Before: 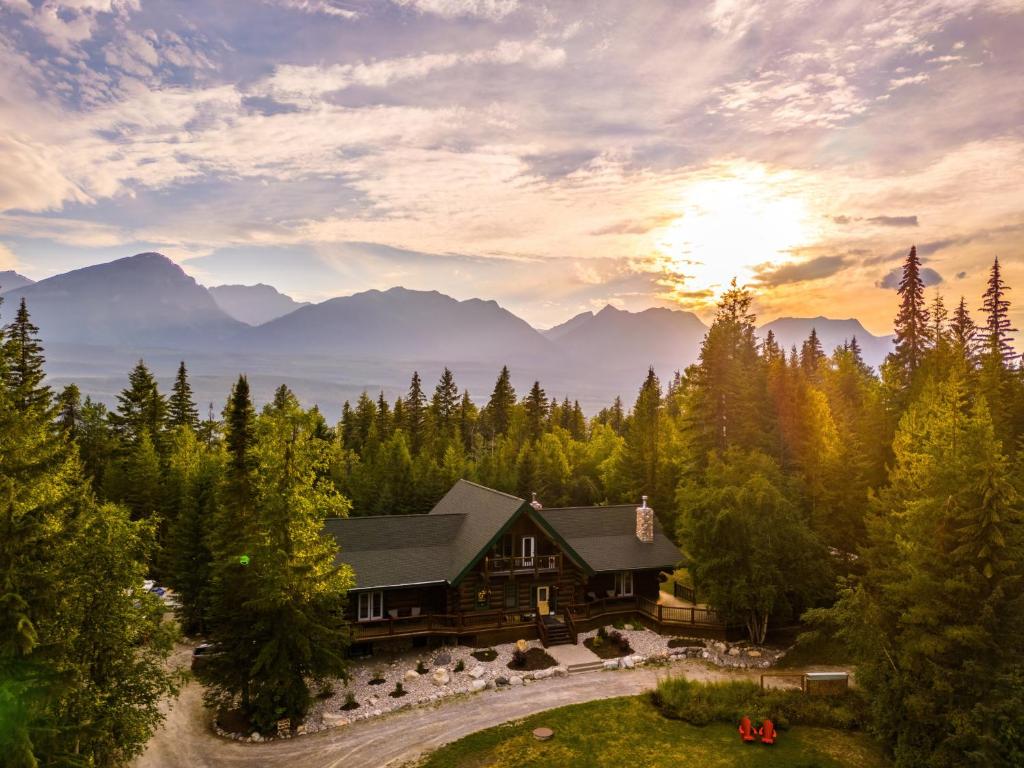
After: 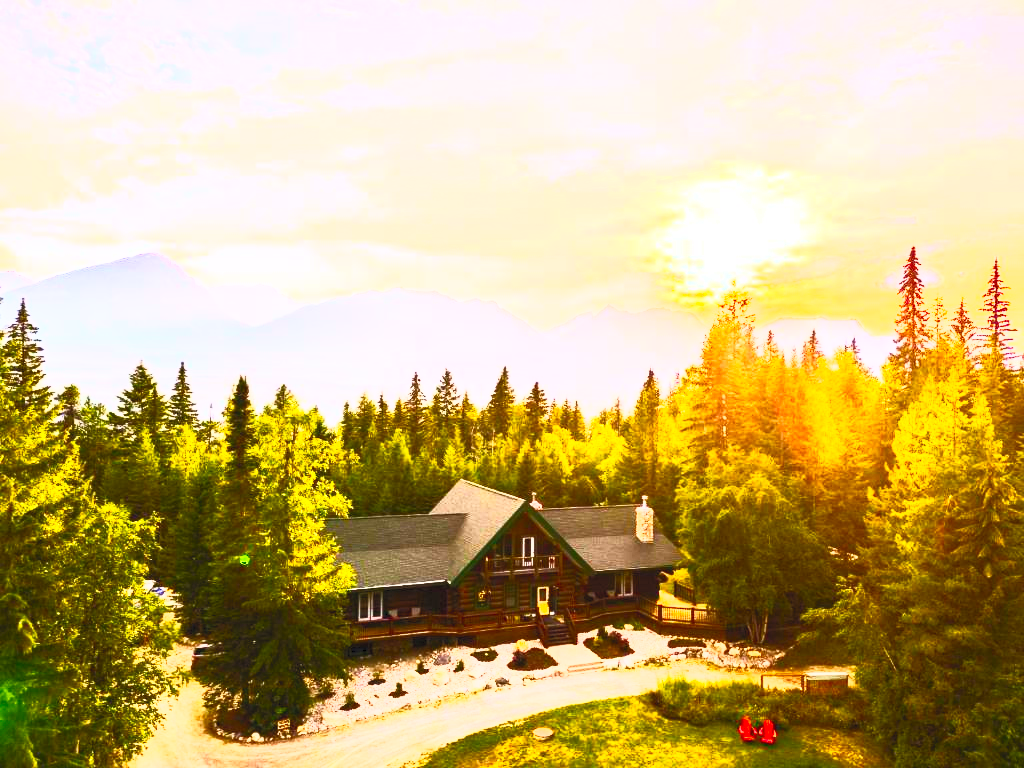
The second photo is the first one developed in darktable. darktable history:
base curve: curves: ch0 [(0, 0) (0.158, 0.273) (0.879, 0.895) (1, 1)], preserve colors none
contrast brightness saturation: contrast 0.992, brightness 0.989, saturation 0.992
